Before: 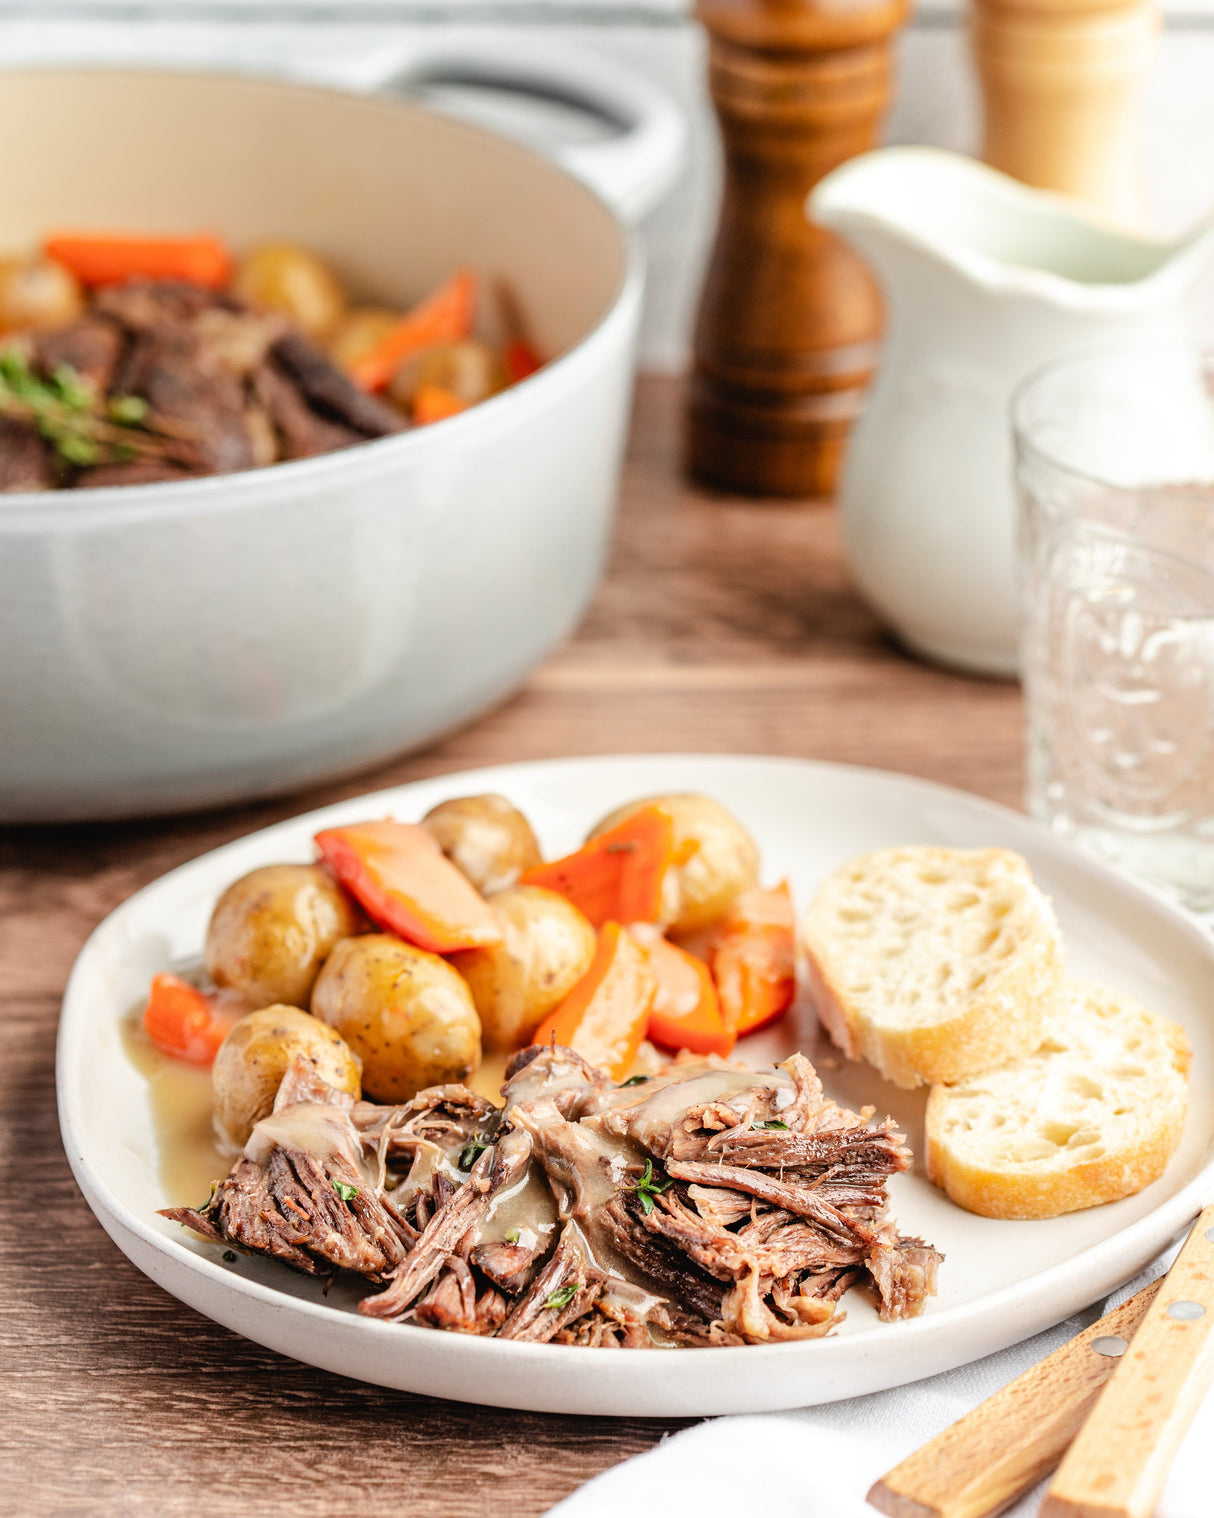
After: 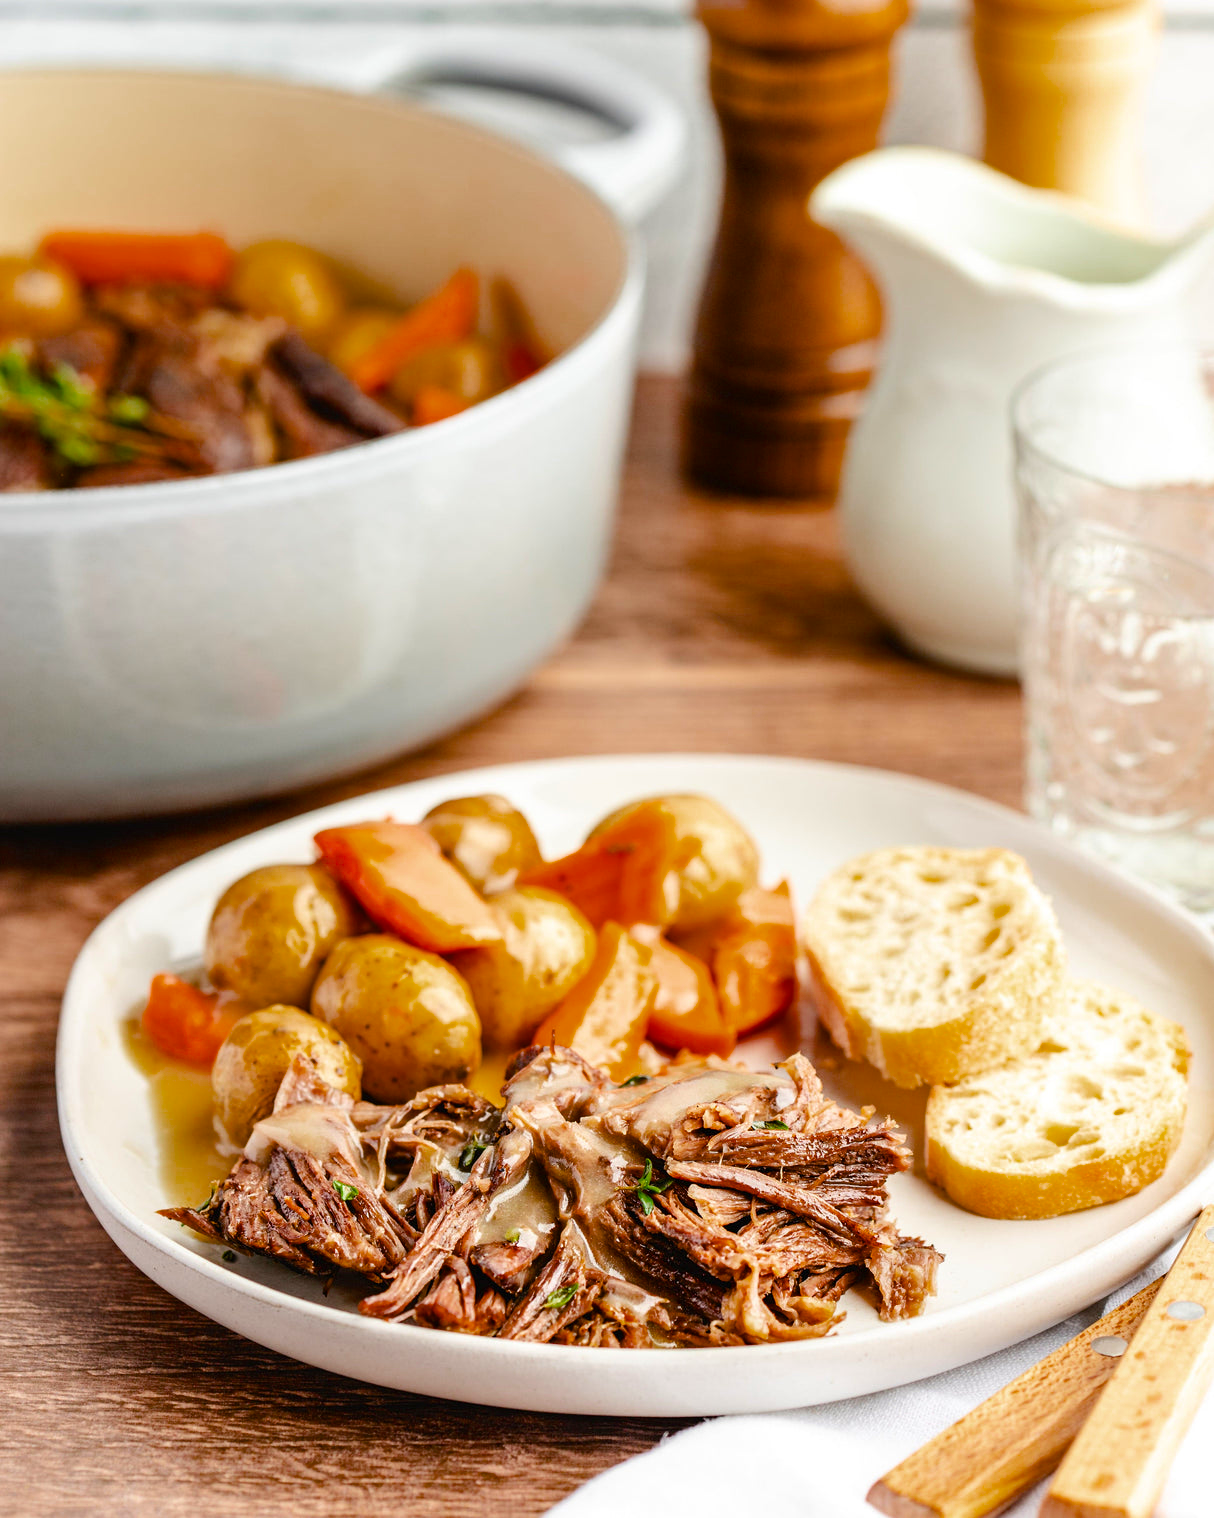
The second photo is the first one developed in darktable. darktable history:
color balance rgb: perceptual saturation grading › global saturation 30.017%, global vibrance 6.729%, saturation formula JzAzBz (2021)
